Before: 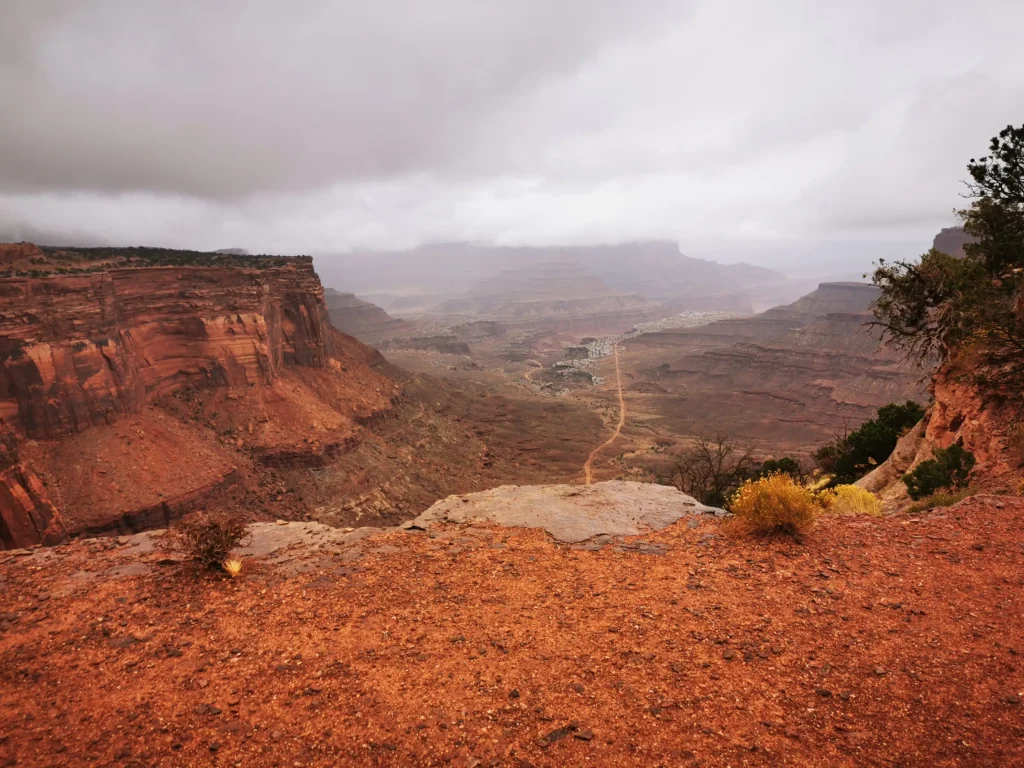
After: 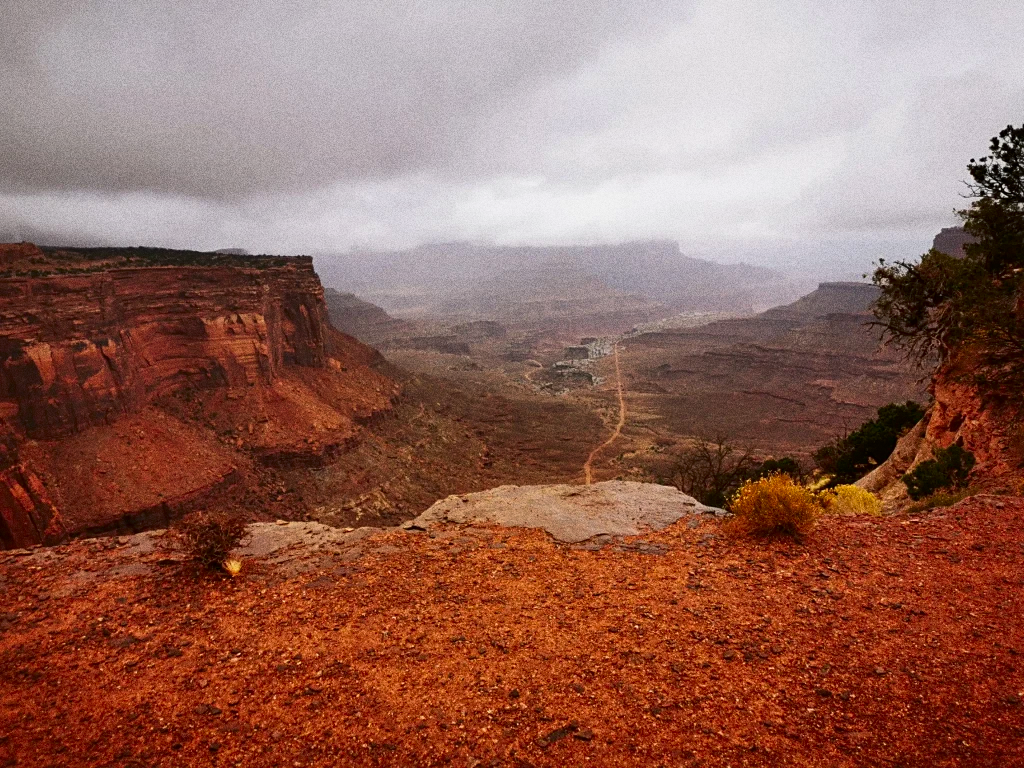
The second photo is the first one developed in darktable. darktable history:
sharpen: amount 0.2
grain: coarseness 0.09 ISO, strength 40%
contrast brightness saturation: contrast 0.07, brightness -0.14, saturation 0.11
